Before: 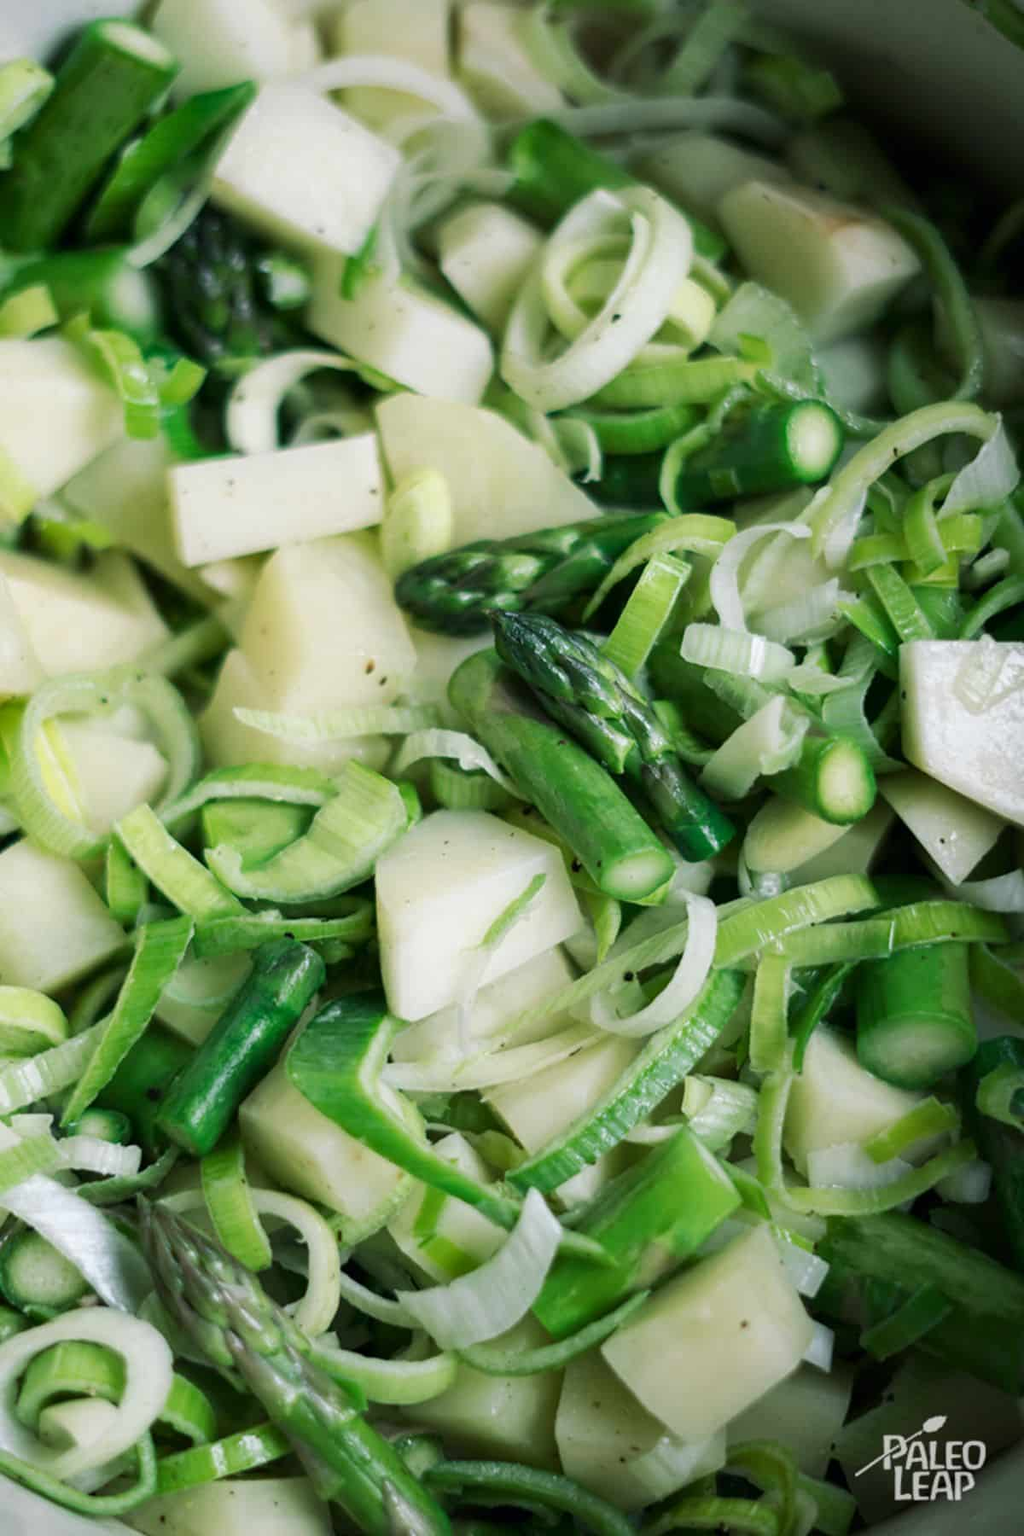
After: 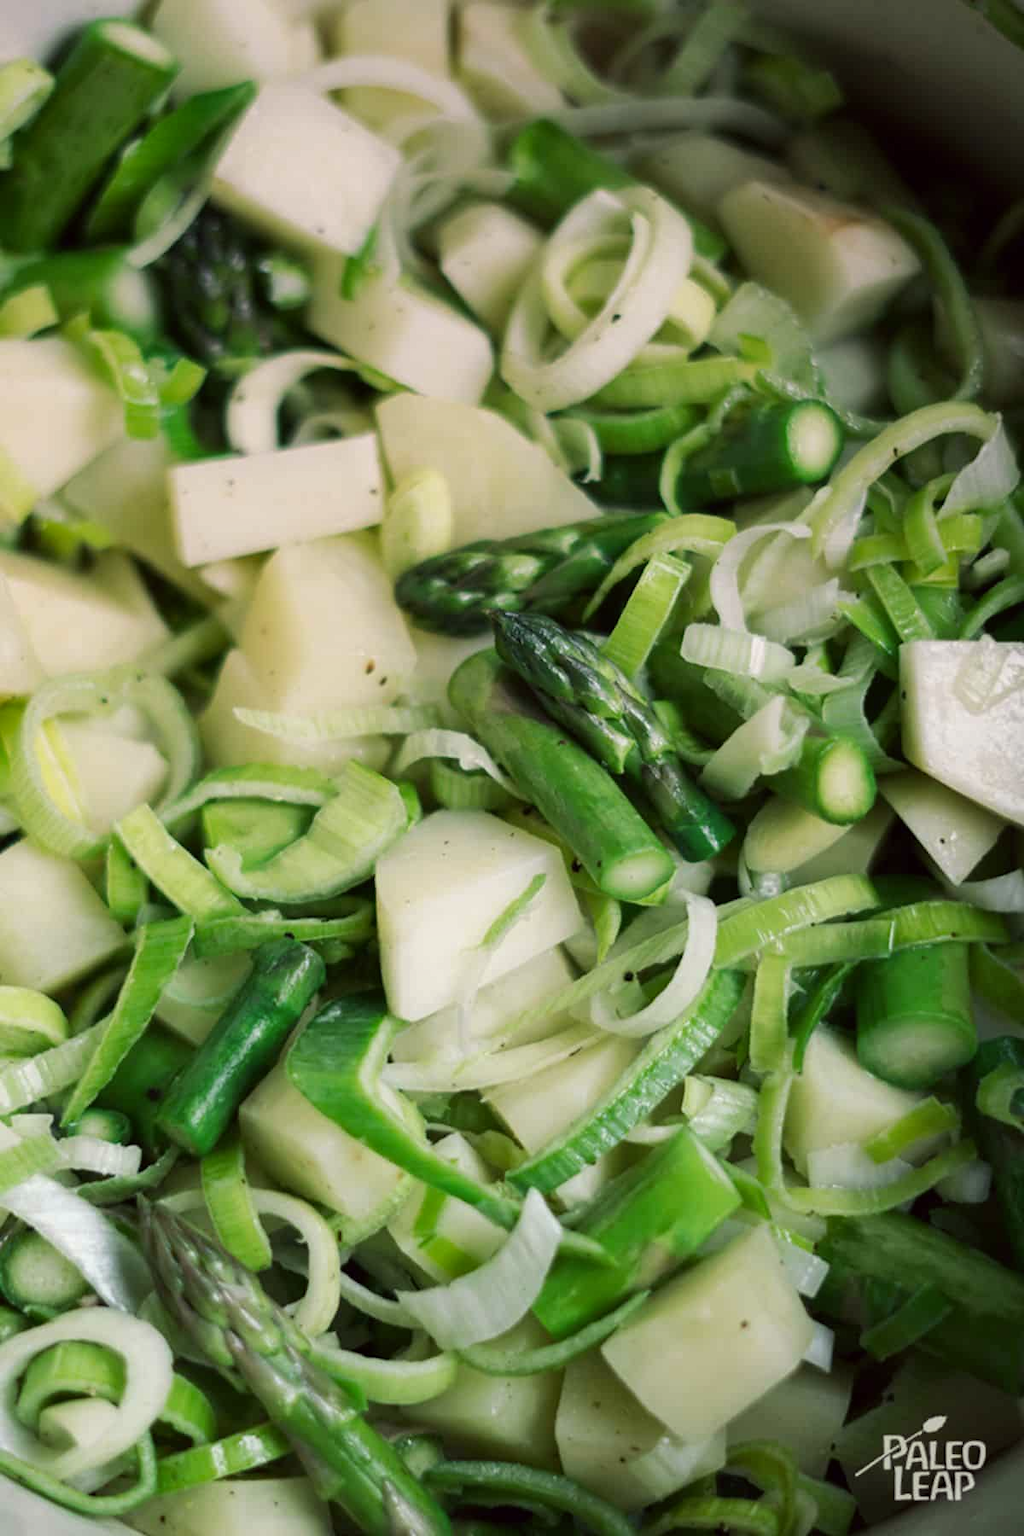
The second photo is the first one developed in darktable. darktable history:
color balance: contrast fulcrum 17.78%
graduated density: density 0.38 EV, hardness 21%, rotation -6.11°, saturation 32%
color correction: highlights a* -0.95, highlights b* 4.5, shadows a* 3.55
